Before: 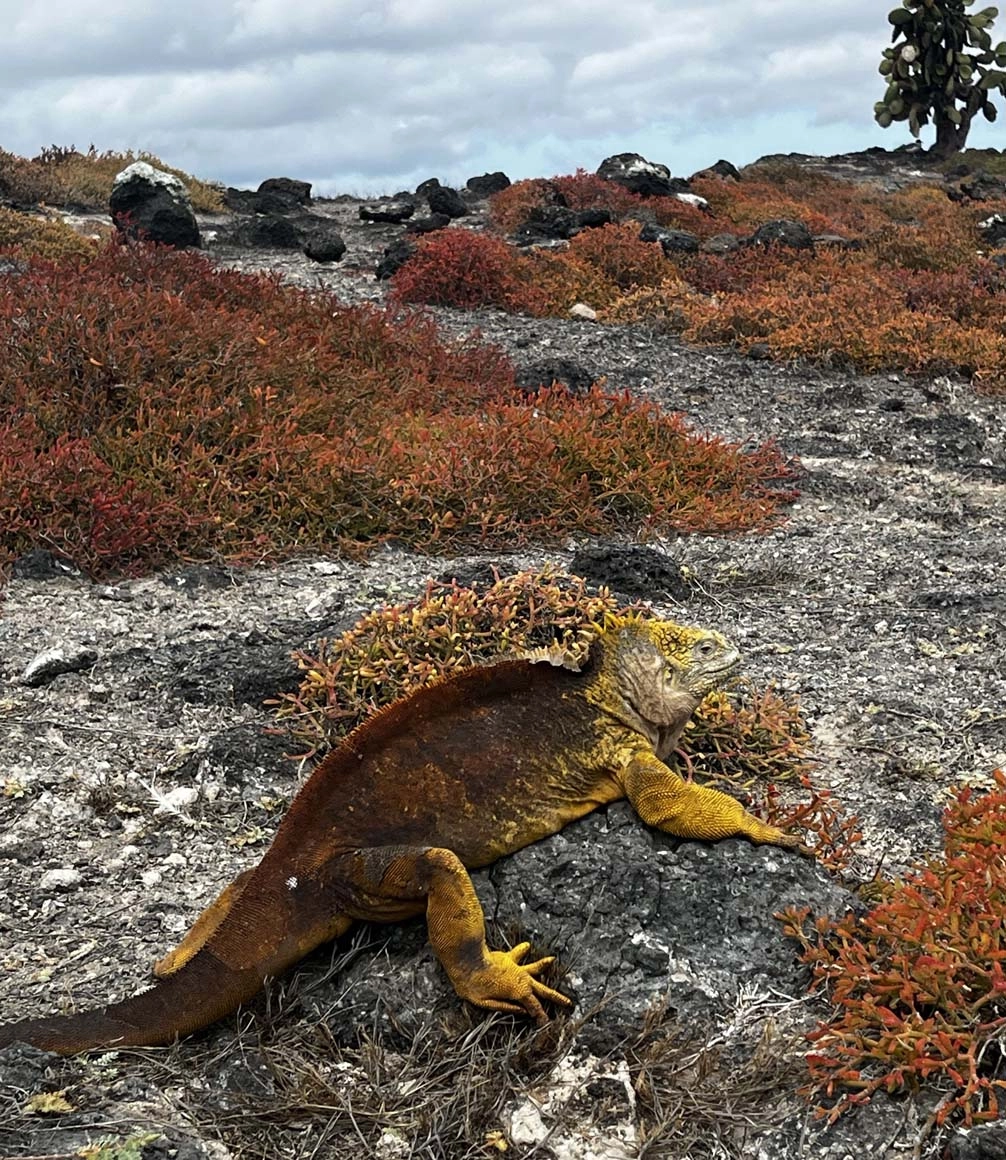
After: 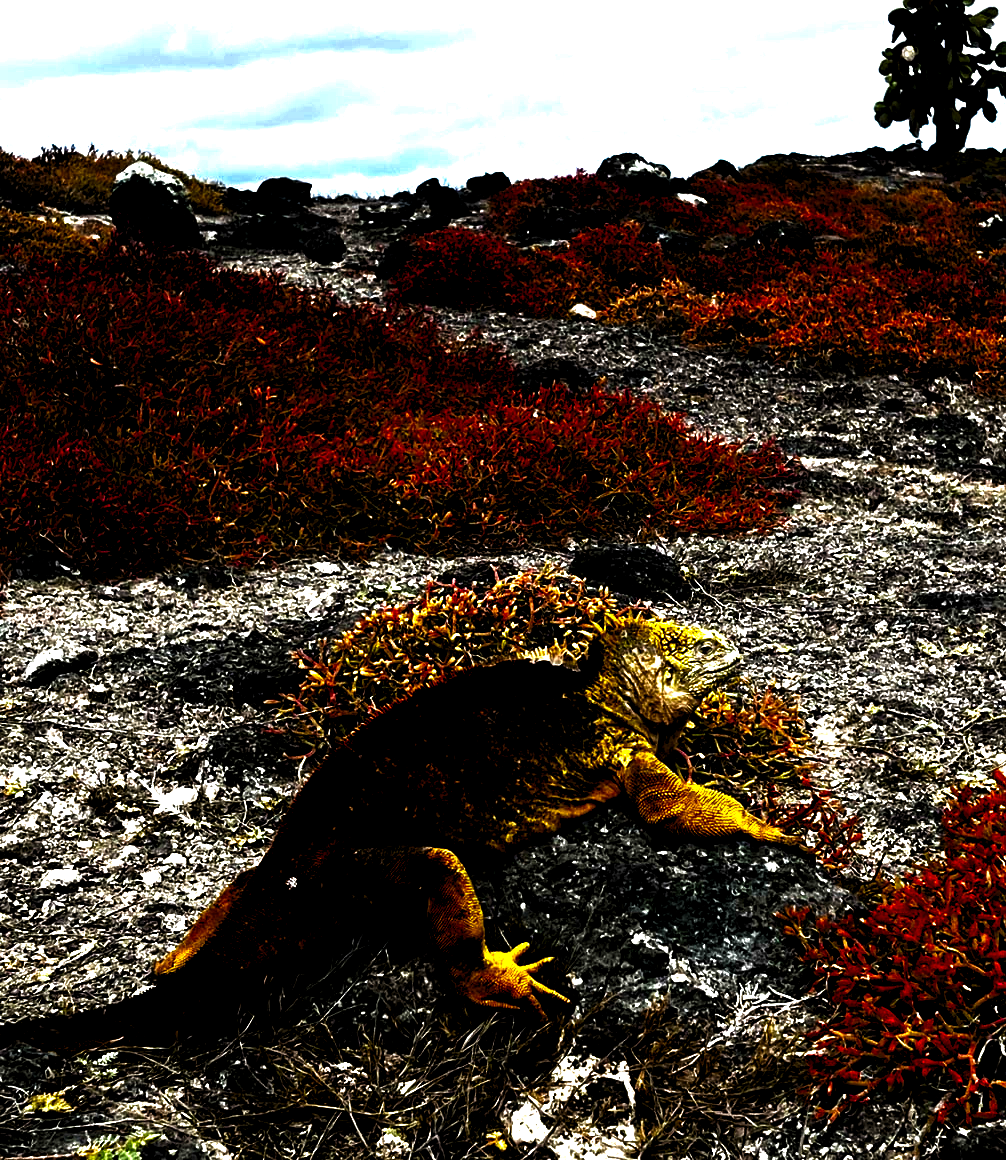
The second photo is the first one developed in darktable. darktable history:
levels: levels [0.062, 0.494, 0.925]
contrast brightness saturation: brightness -0.993, saturation 0.997
exposure: black level correction 0, exposure 0.889 EV, compensate highlight preservation false
